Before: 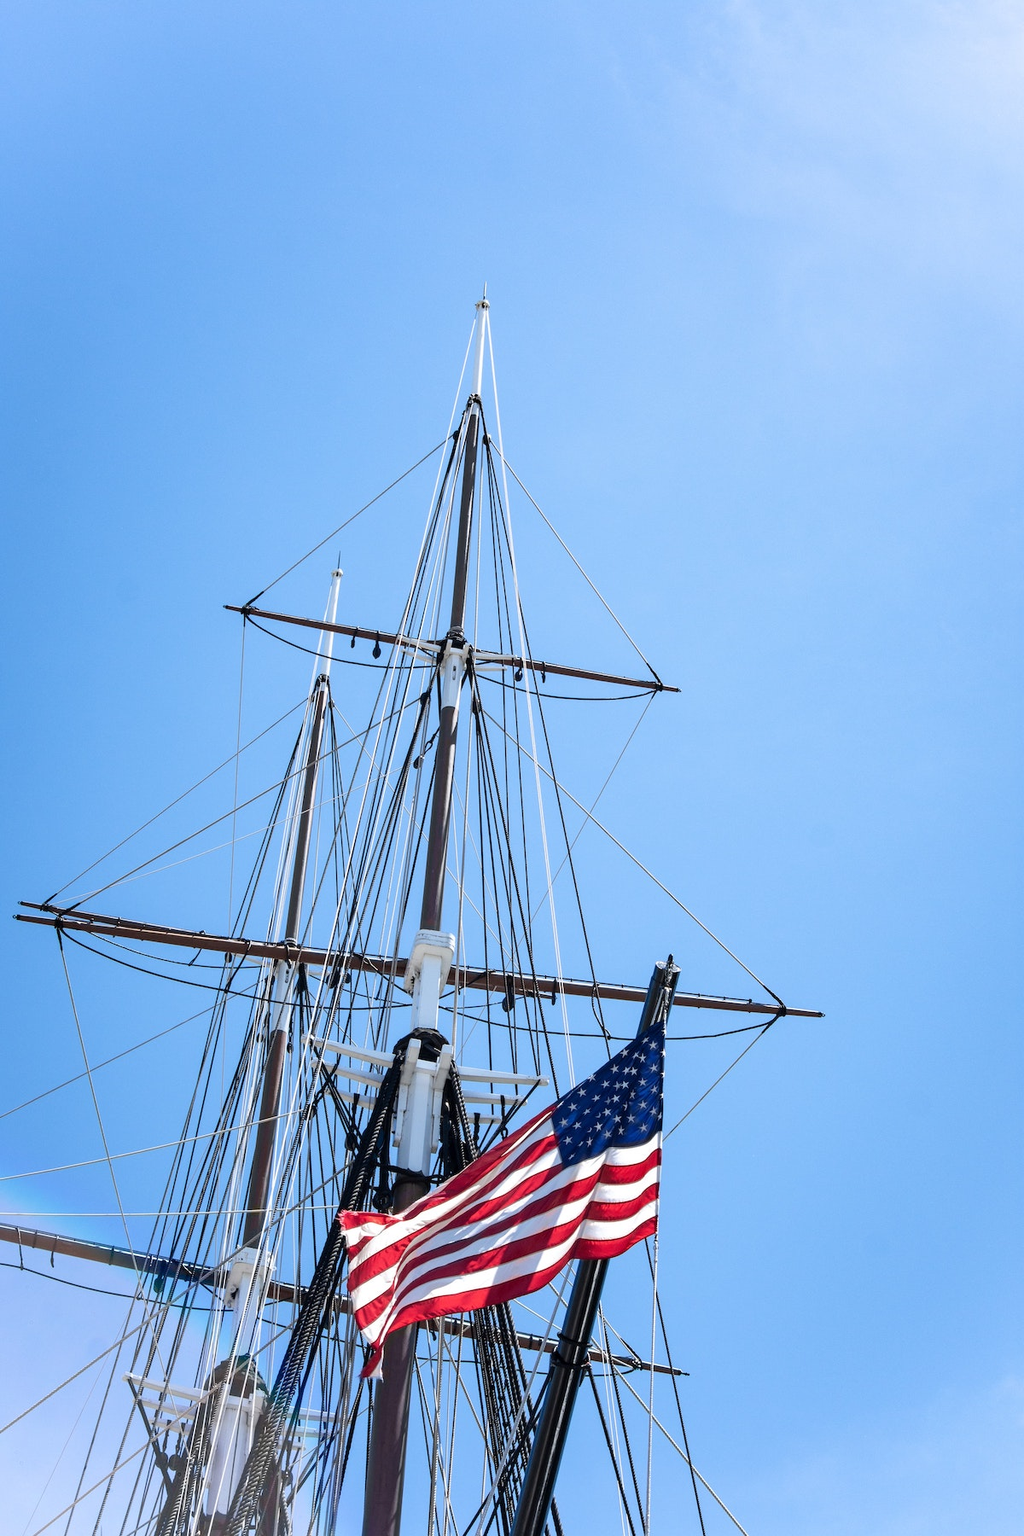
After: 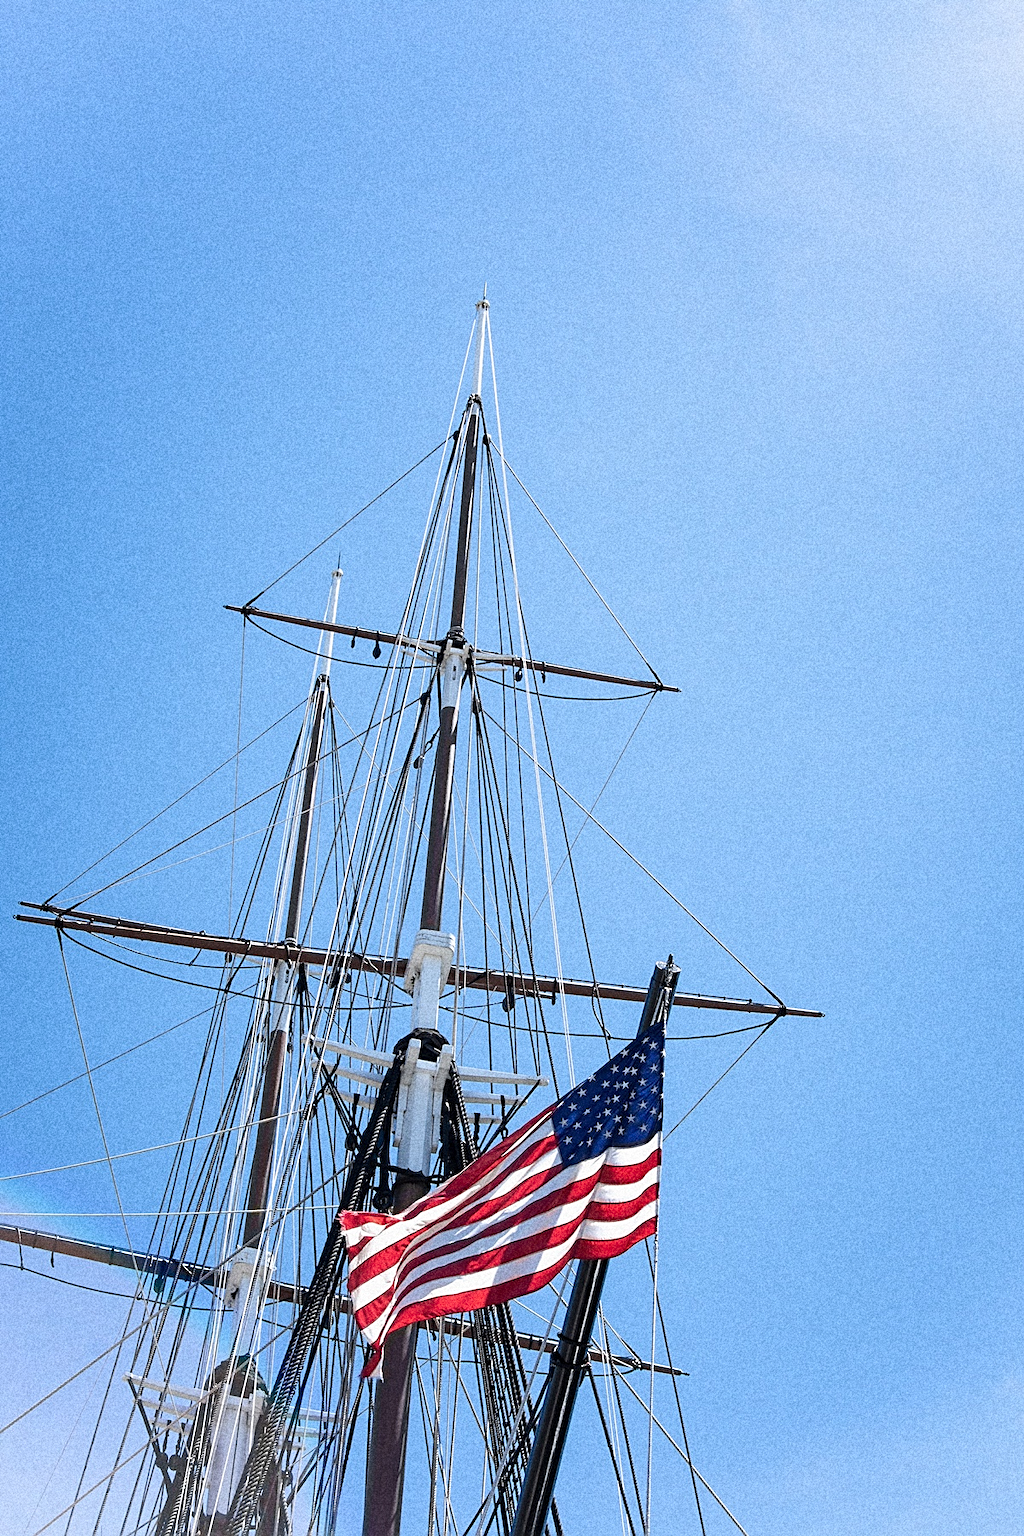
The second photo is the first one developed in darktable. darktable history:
exposure: exposure -0.041 EV, compensate highlight preservation false
sharpen: on, module defaults
grain: coarseness 14.49 ISO, strength 48.04%, mid-tones bias 35%
